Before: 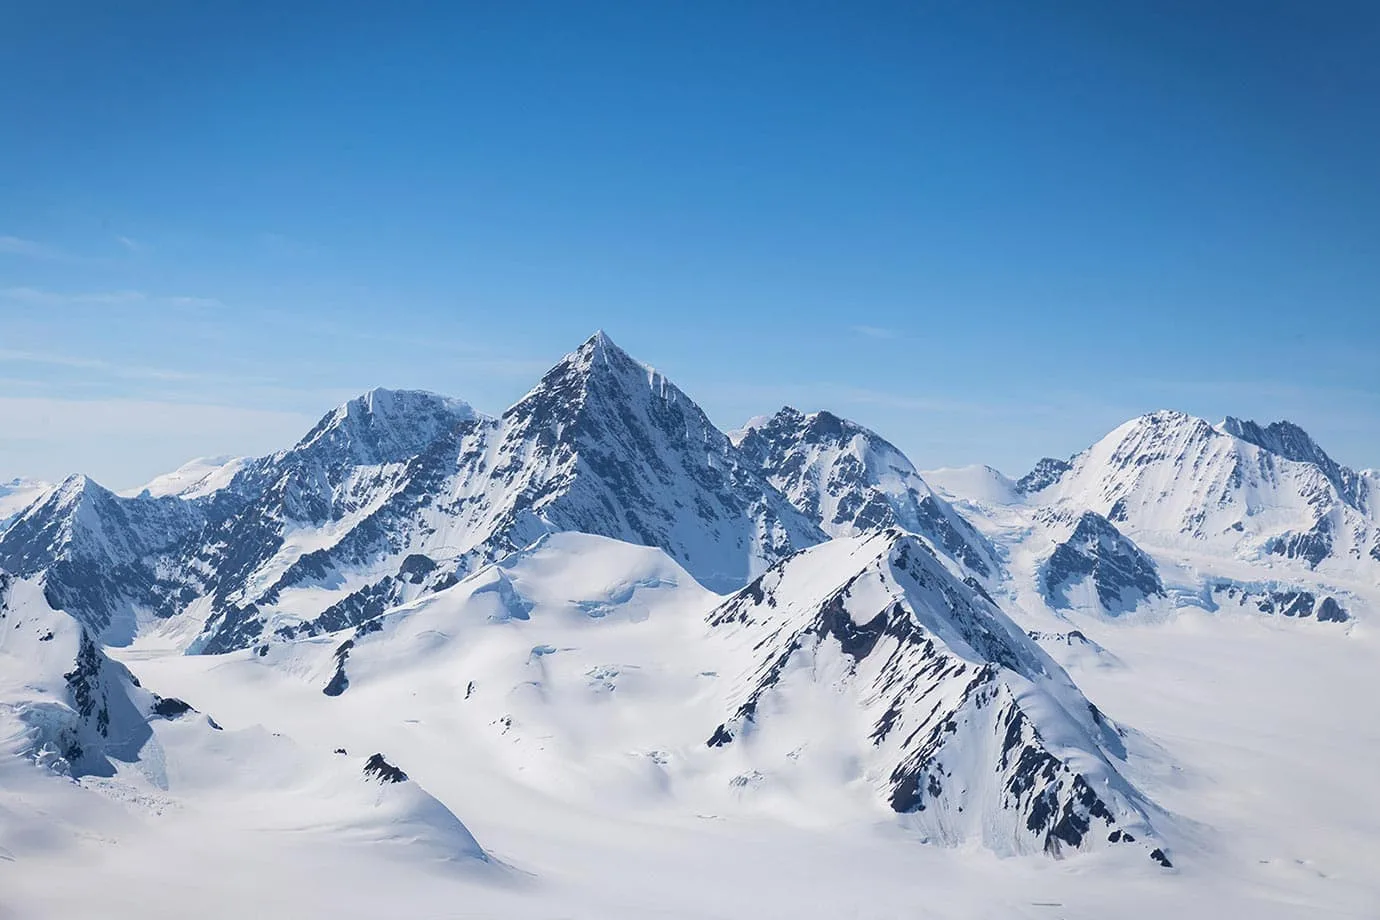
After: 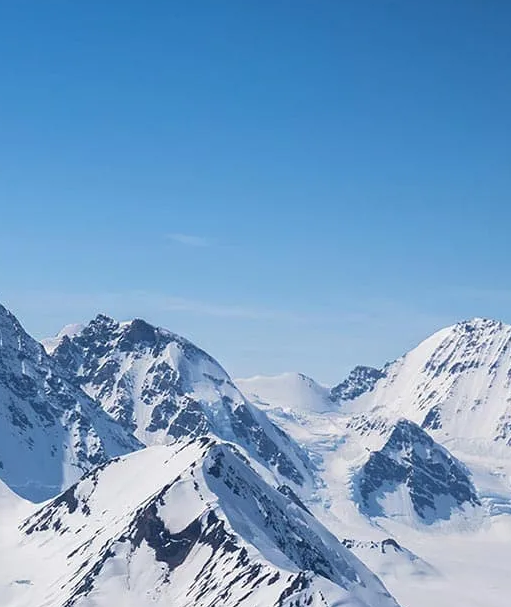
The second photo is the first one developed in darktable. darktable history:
local contrast: mode bilateral grid, contrast 10, coarseness 25, detail 111%, midtone range 0.2
crop and rotate: left 49.722%, top 10.15%, right 13.185%, bottom 23.849%
